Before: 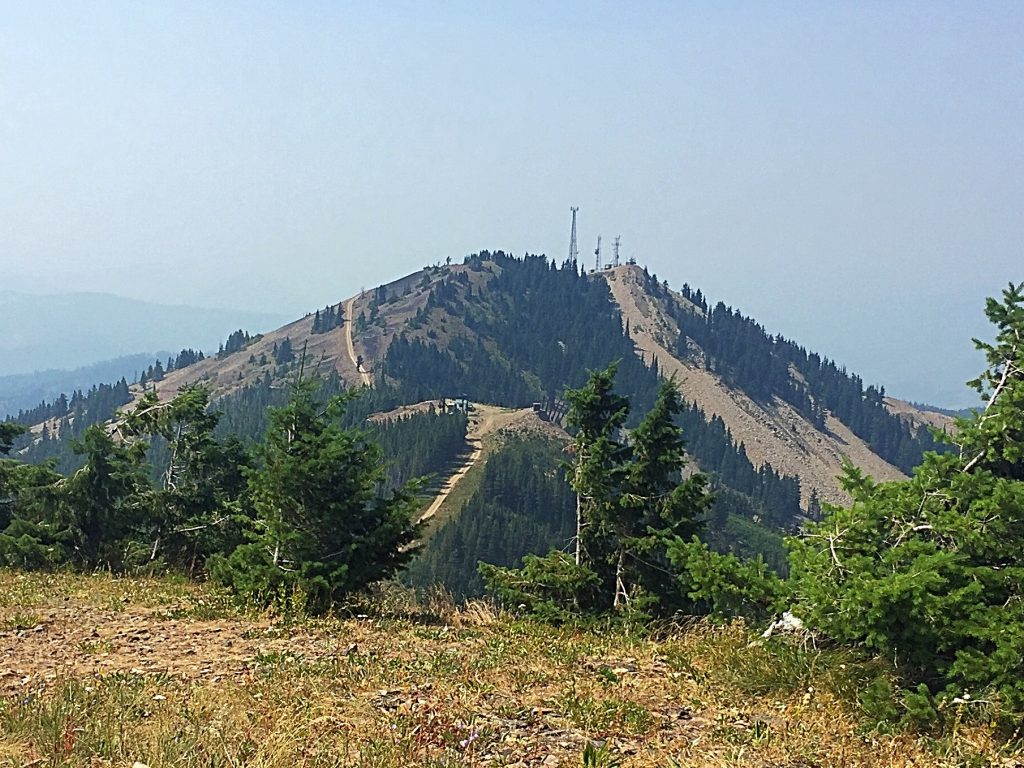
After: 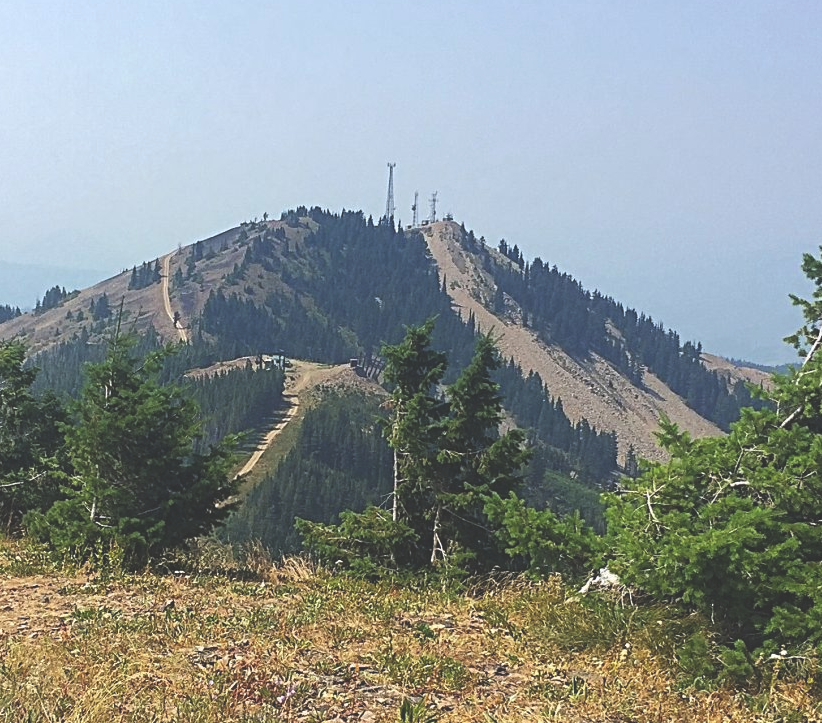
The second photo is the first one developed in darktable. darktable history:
exposure: black level correction -0.028, compensate highlight preservation false
crop and rotate: left 17.959%, top 5.771%, right 1.742%
white balance: red 1.004, blue 1.024
